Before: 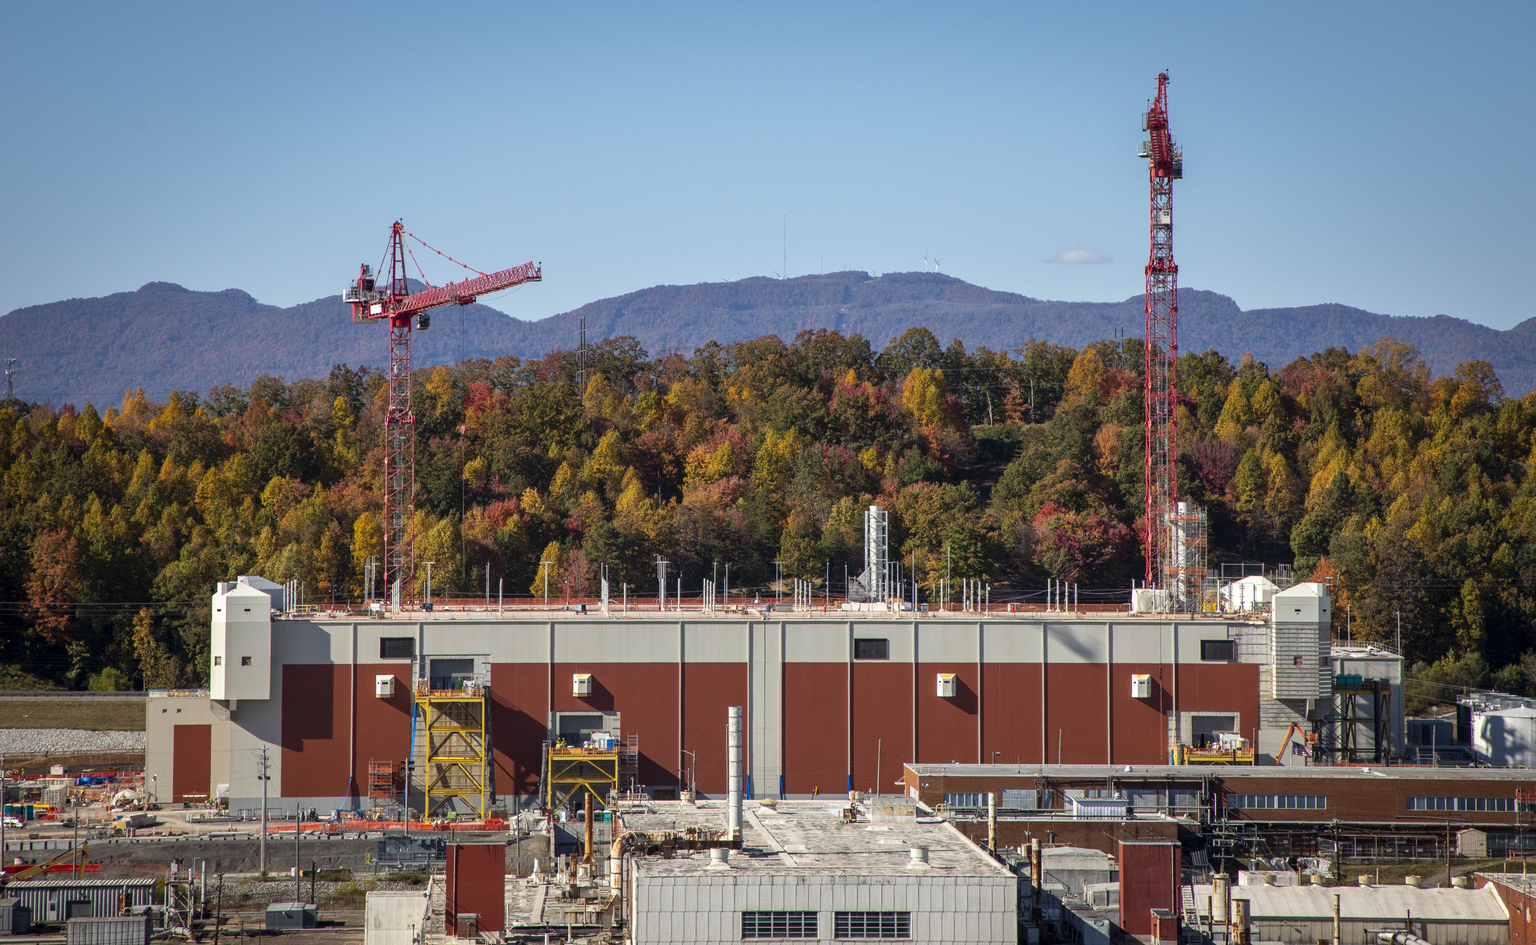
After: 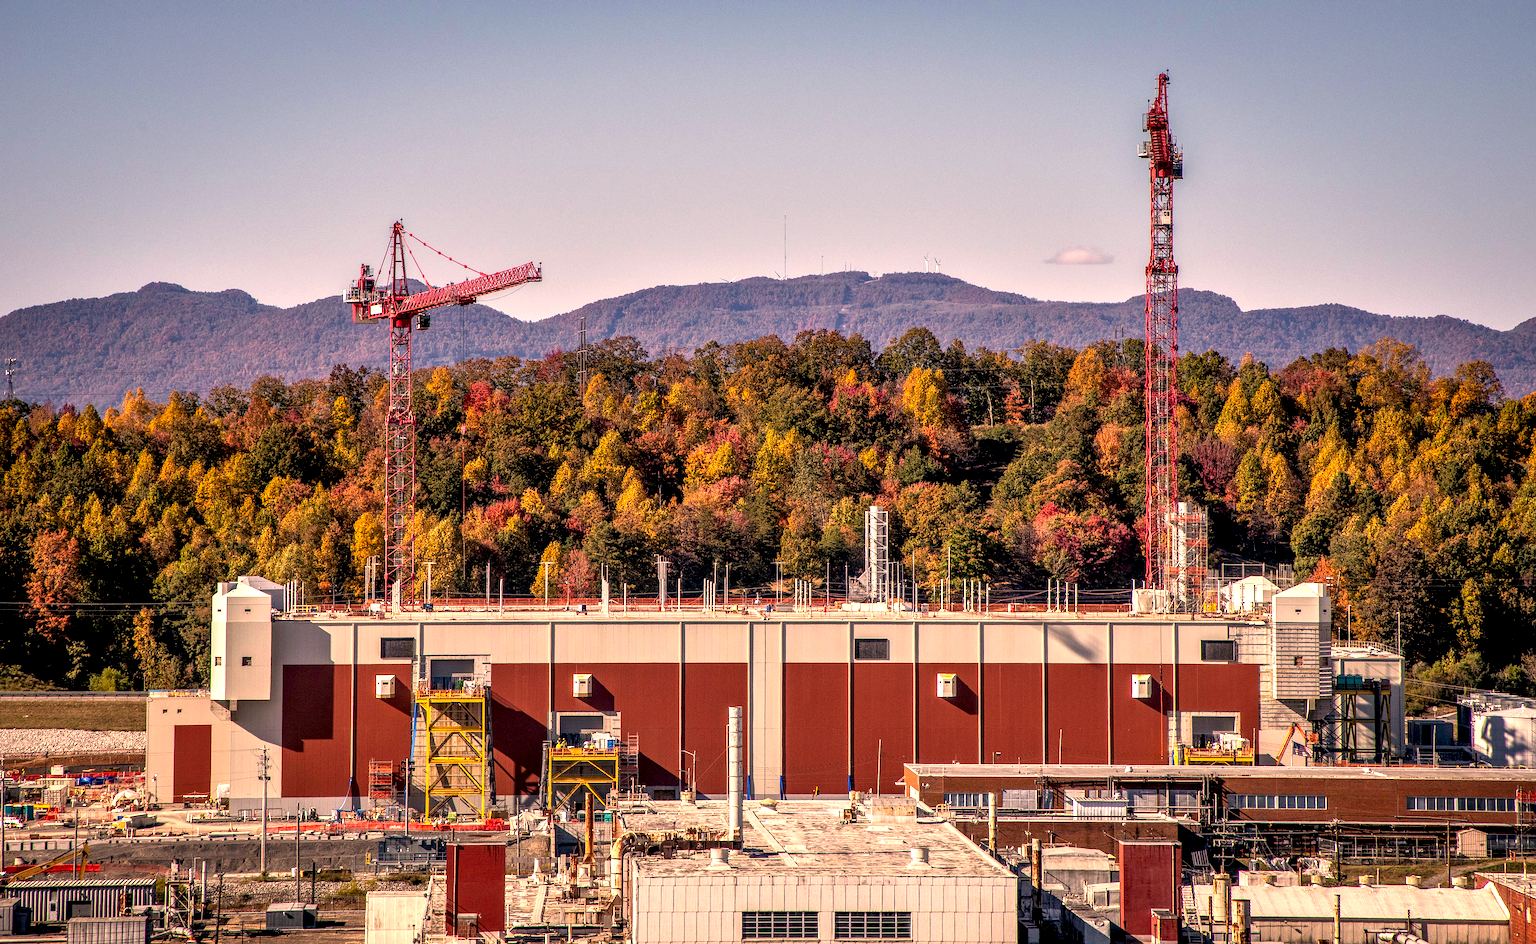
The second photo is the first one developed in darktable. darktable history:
sharpen: on, module defaults
color correction: highlights a* 22.25, highlights b* 22.2
tone equalizer: -8 EV 0.986 EV, -7 EV 1.03 EV, -6 EV 1 EV, -5 EV 0.962 EV, -4 EV 1.02 EV, -3 EV 0.766 EV, -2 EV 0.497 EV, -1 EV 0.275 EV
local contrast: highlights 19%, detail 186%
